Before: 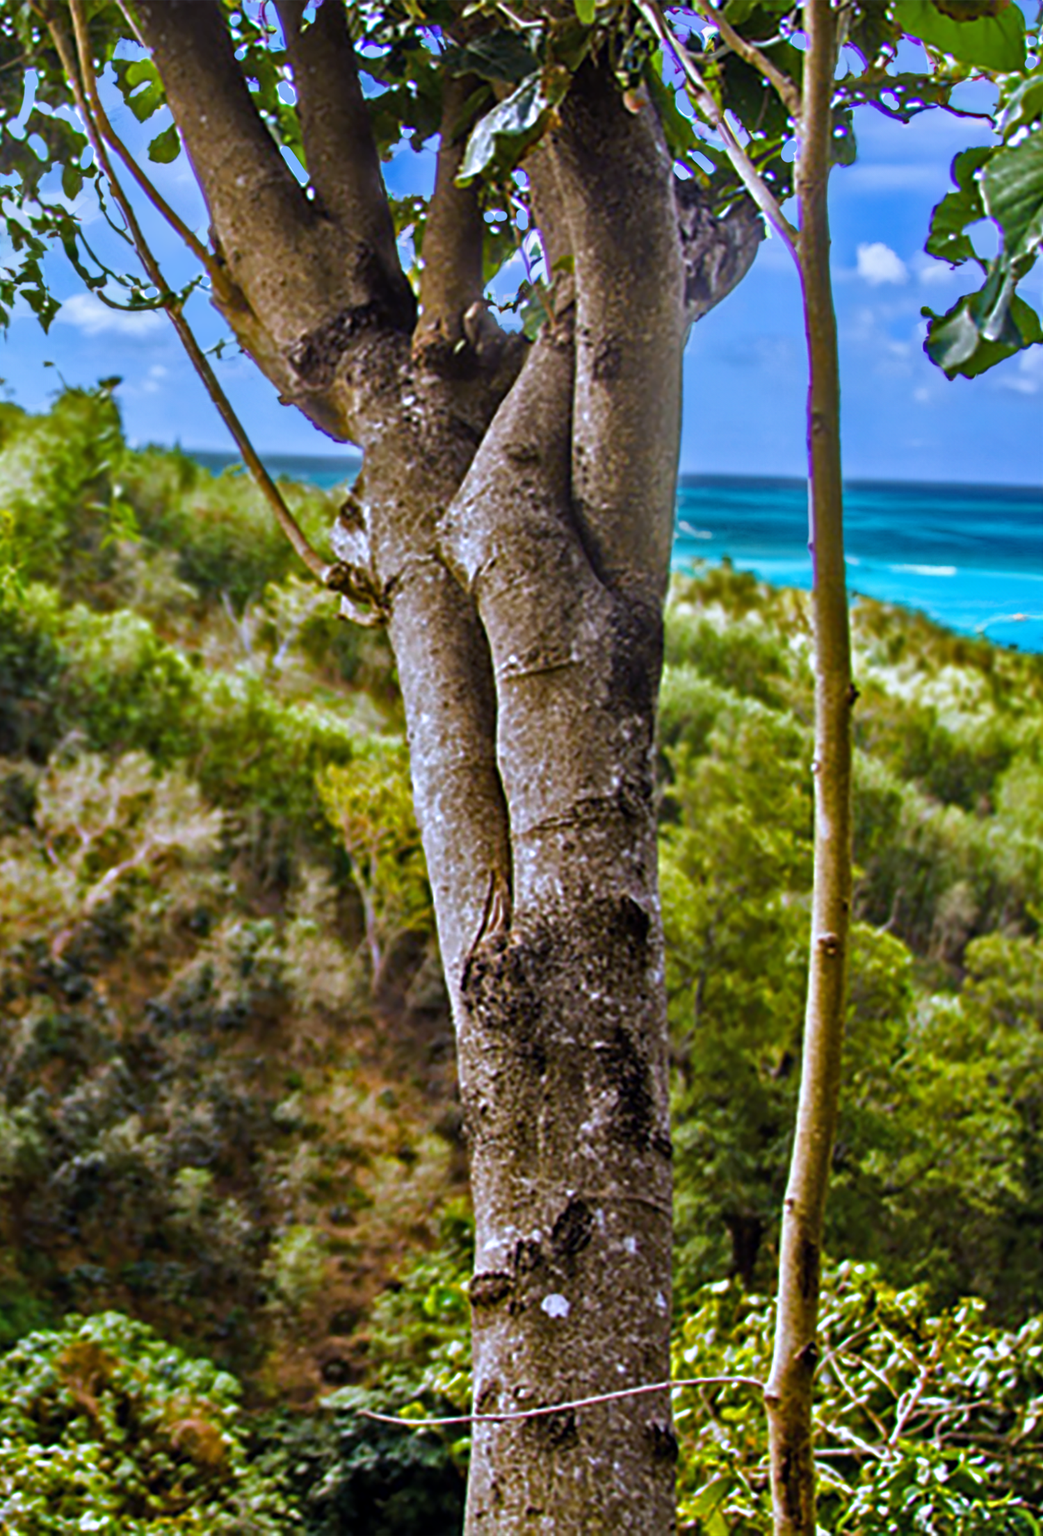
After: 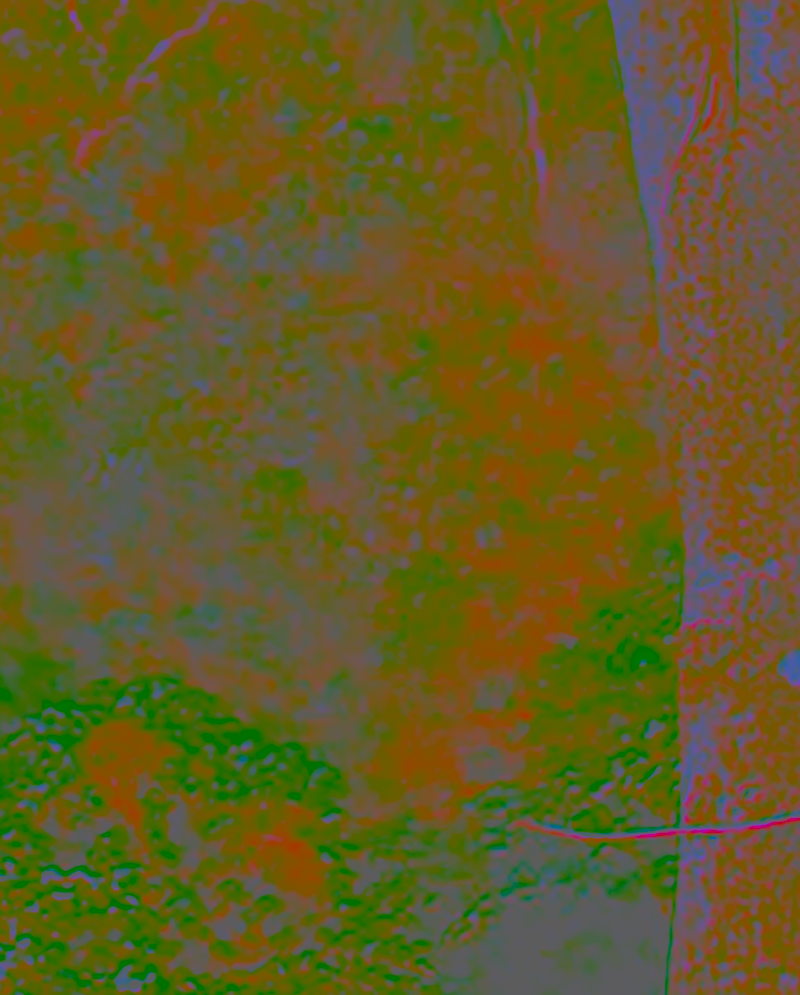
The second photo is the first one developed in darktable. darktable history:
crop and rotate: top 54.778%, right 46.61%, bottom 0.159%
contrast brightness saturation: contrast -0.99, brightness -0.17, saturation 0.75
